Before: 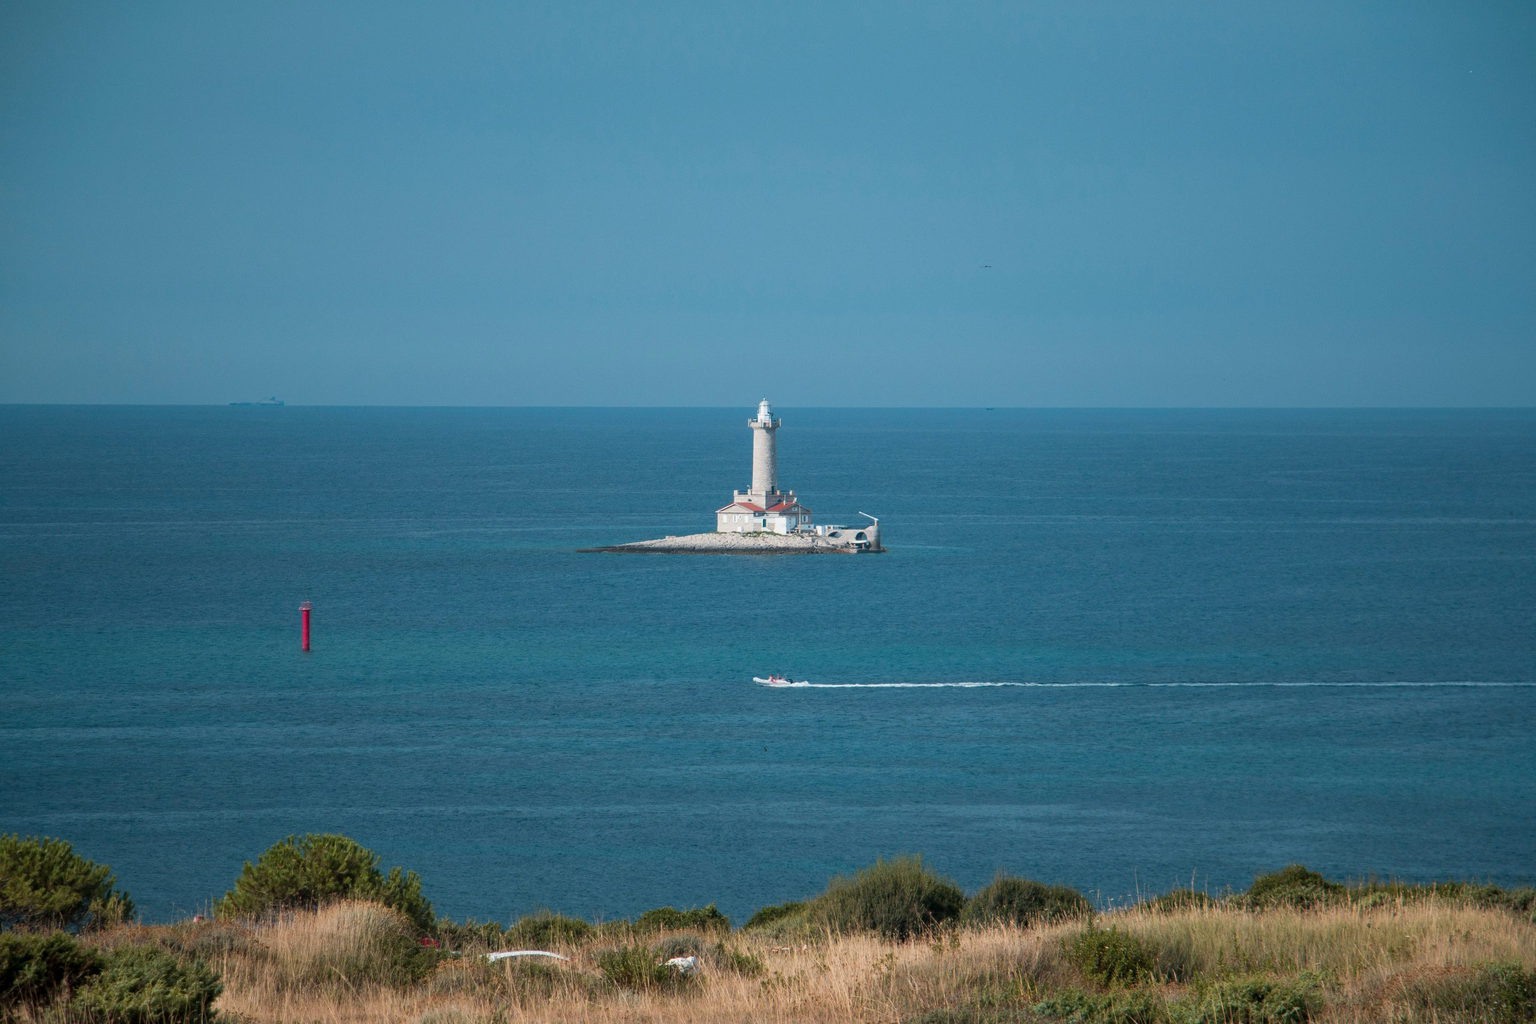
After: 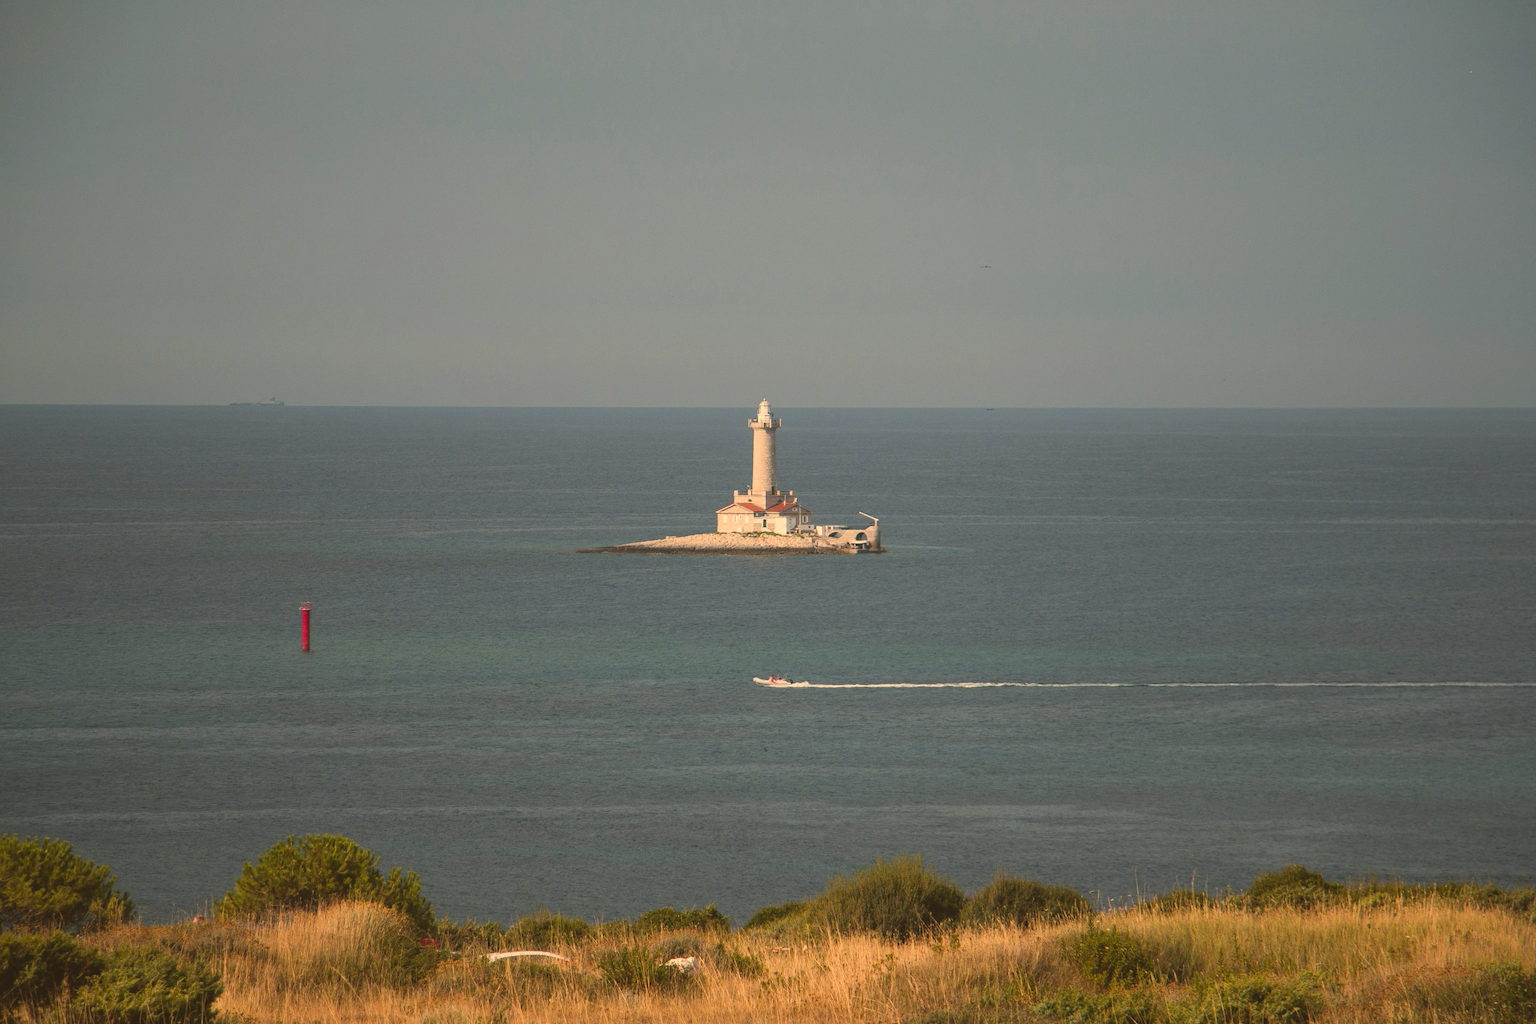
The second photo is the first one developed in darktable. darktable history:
color correction: highlights a* 17.94, highlights b* 35.39, shadows a* 1.48, shadows b* 6.42, saturation 1.01
exposure: black level correction -0.015, compensate highlight preservation false
